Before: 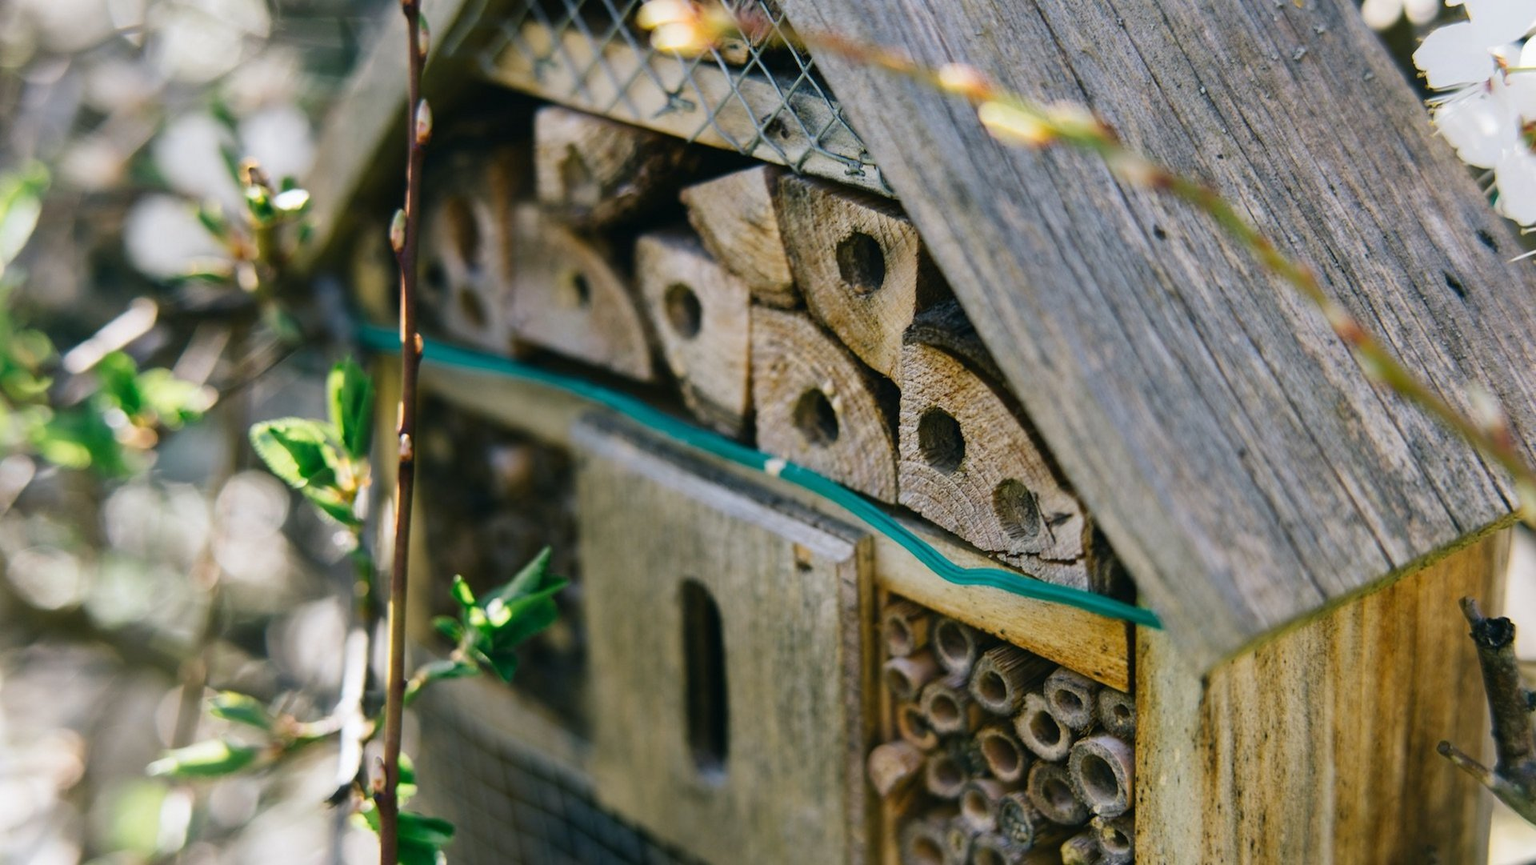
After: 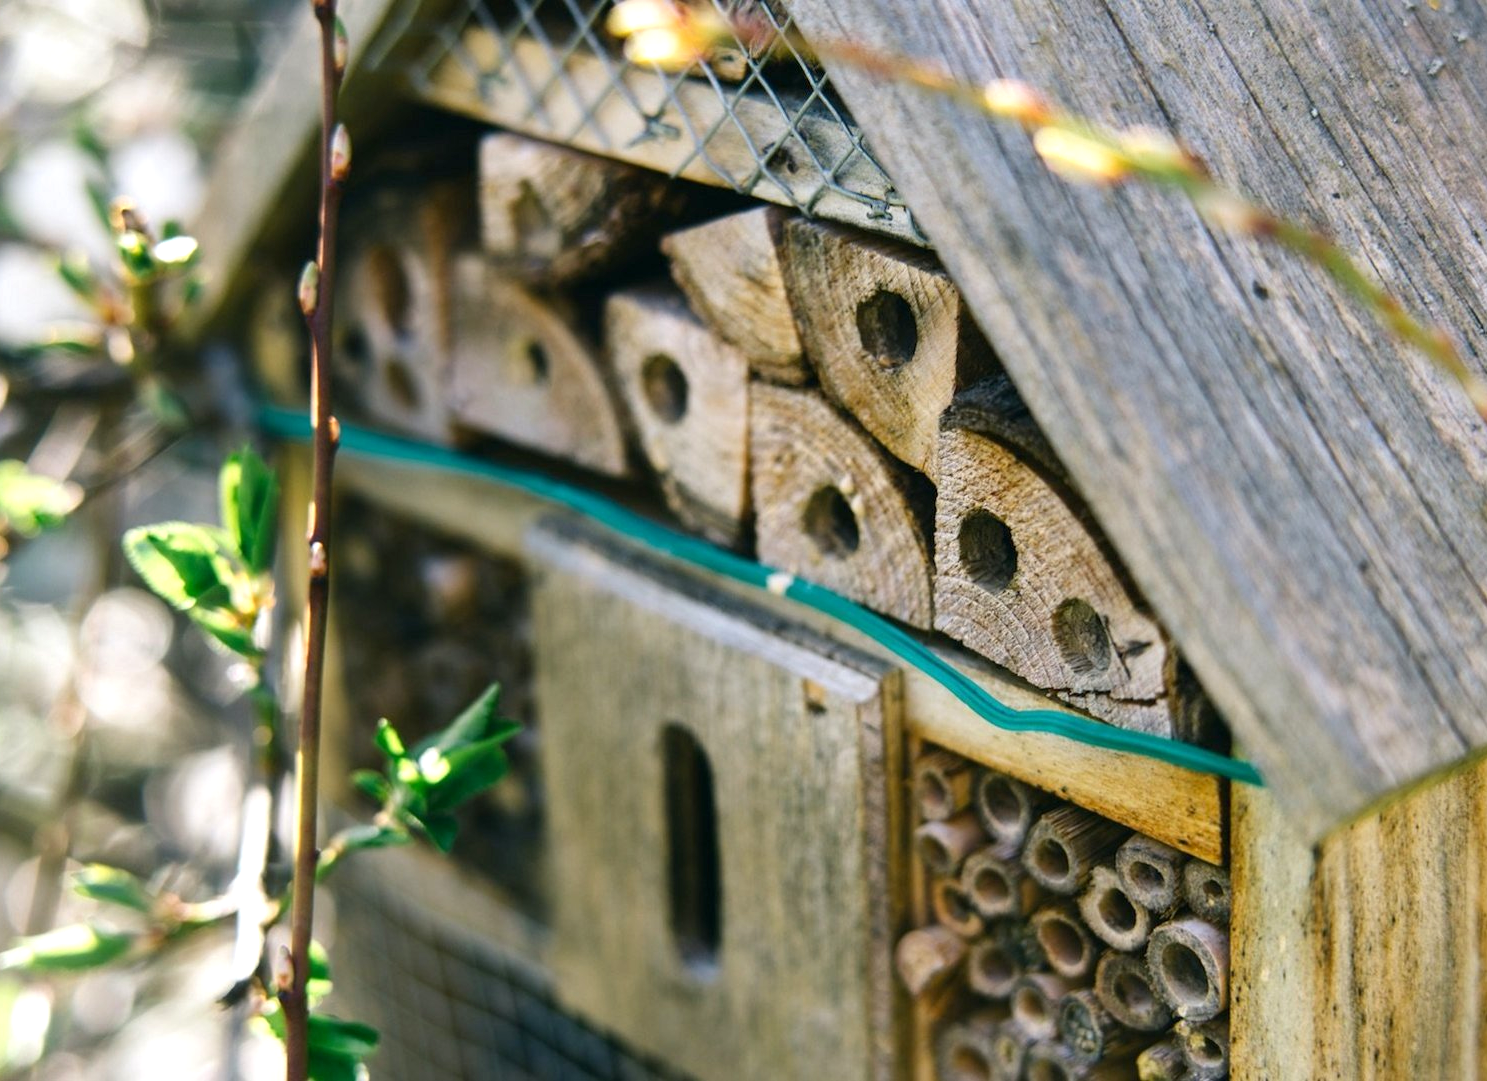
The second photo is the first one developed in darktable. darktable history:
crop: left 9.88%, right 12.664%
exposure: black level correction 0.001, exposure 0.5 EV, compensate exposure bias true, compensate highlight preservation false
